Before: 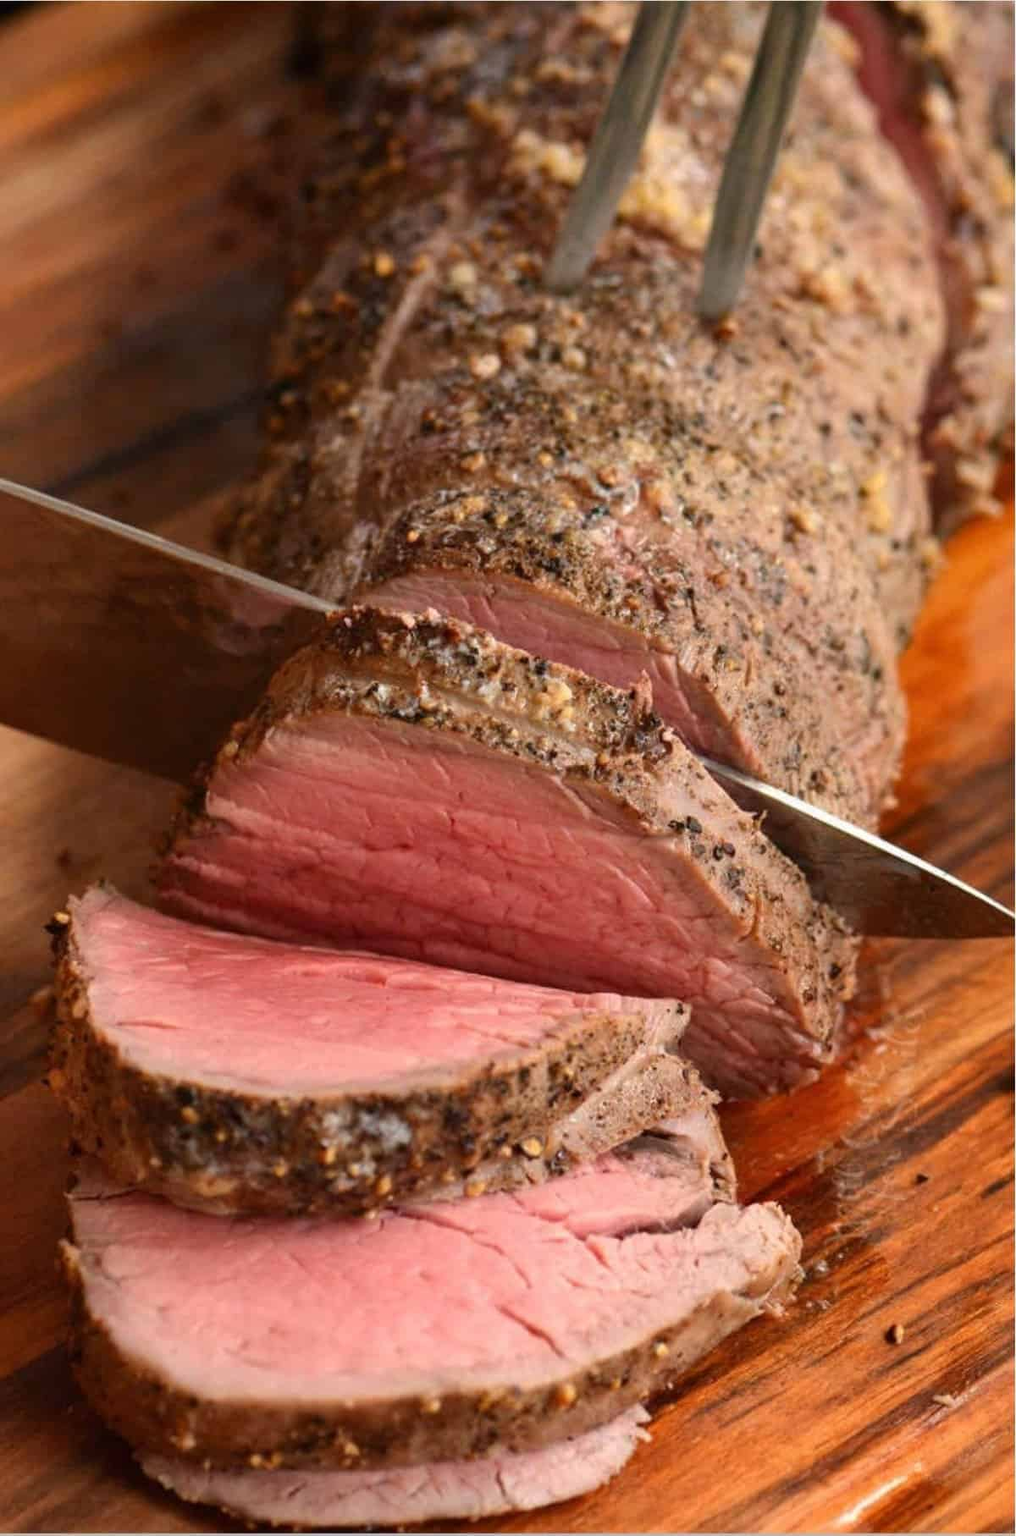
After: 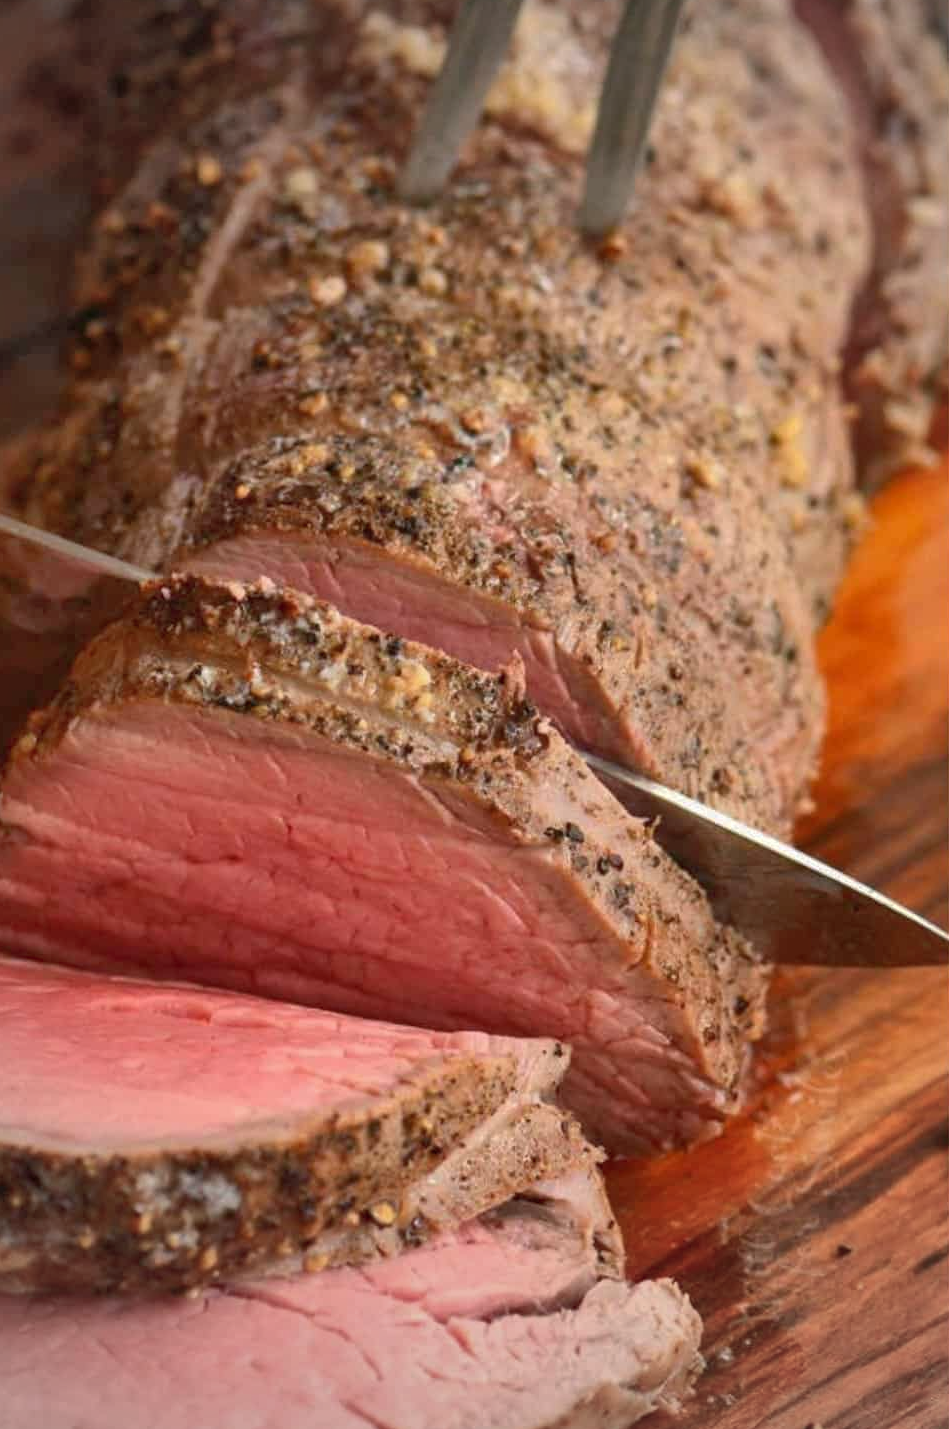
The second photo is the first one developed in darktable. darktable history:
shadows and highlights: on, module defaults
vignetting: fall-off start 67.29%, brightness -0.197, width/height ratio 1.008
crop and rotate: left 20.457%, top 7.865%, right 0.39%, bottom 13.365%
